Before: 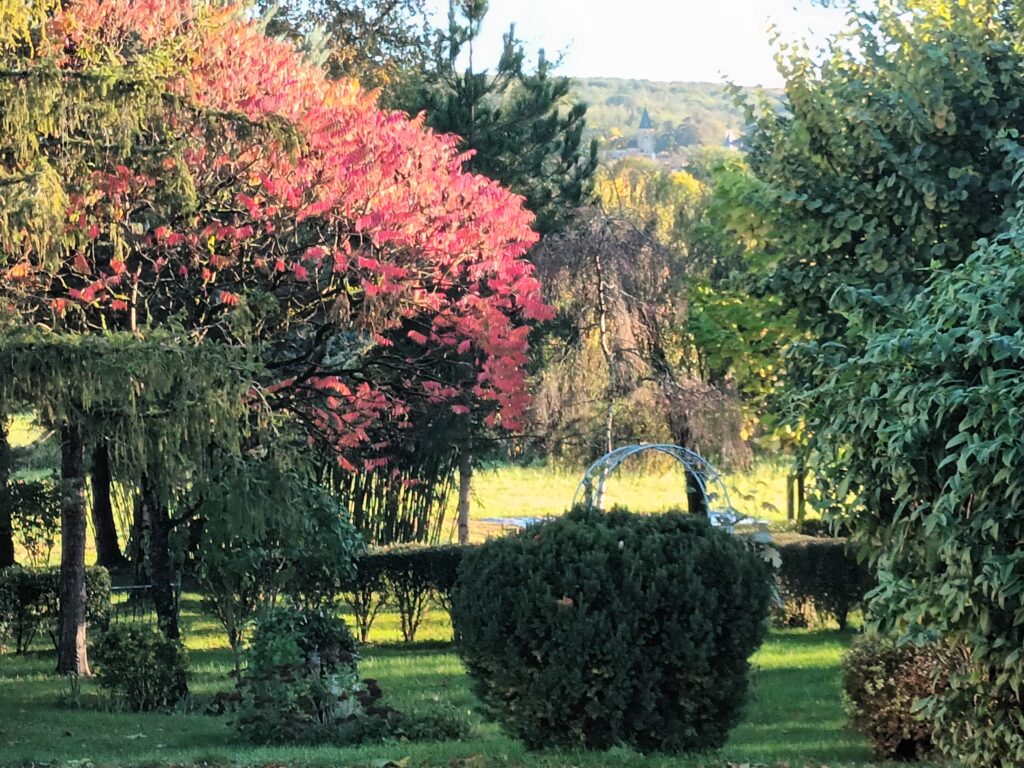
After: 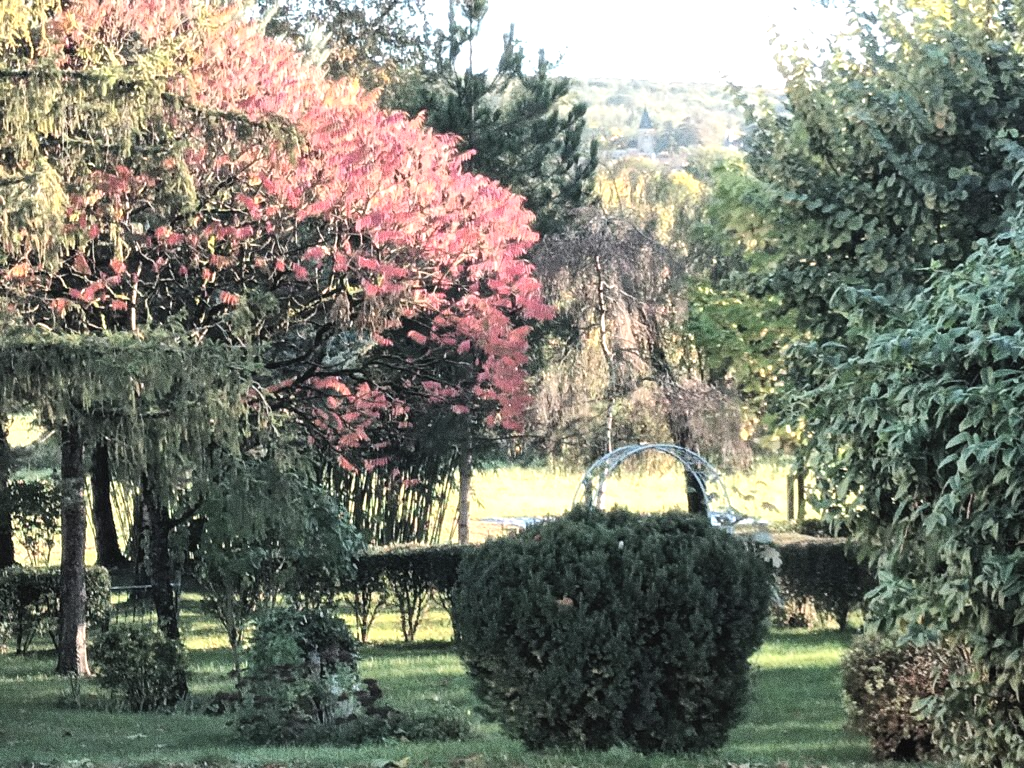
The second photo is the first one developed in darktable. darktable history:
contrast brightness saturation: contrast -0.05, saturation -0.41
exposure: exposure 0.669 EV, compensate highlight preservation false
grain: coarseness 0.09 ISO, strength 40%
